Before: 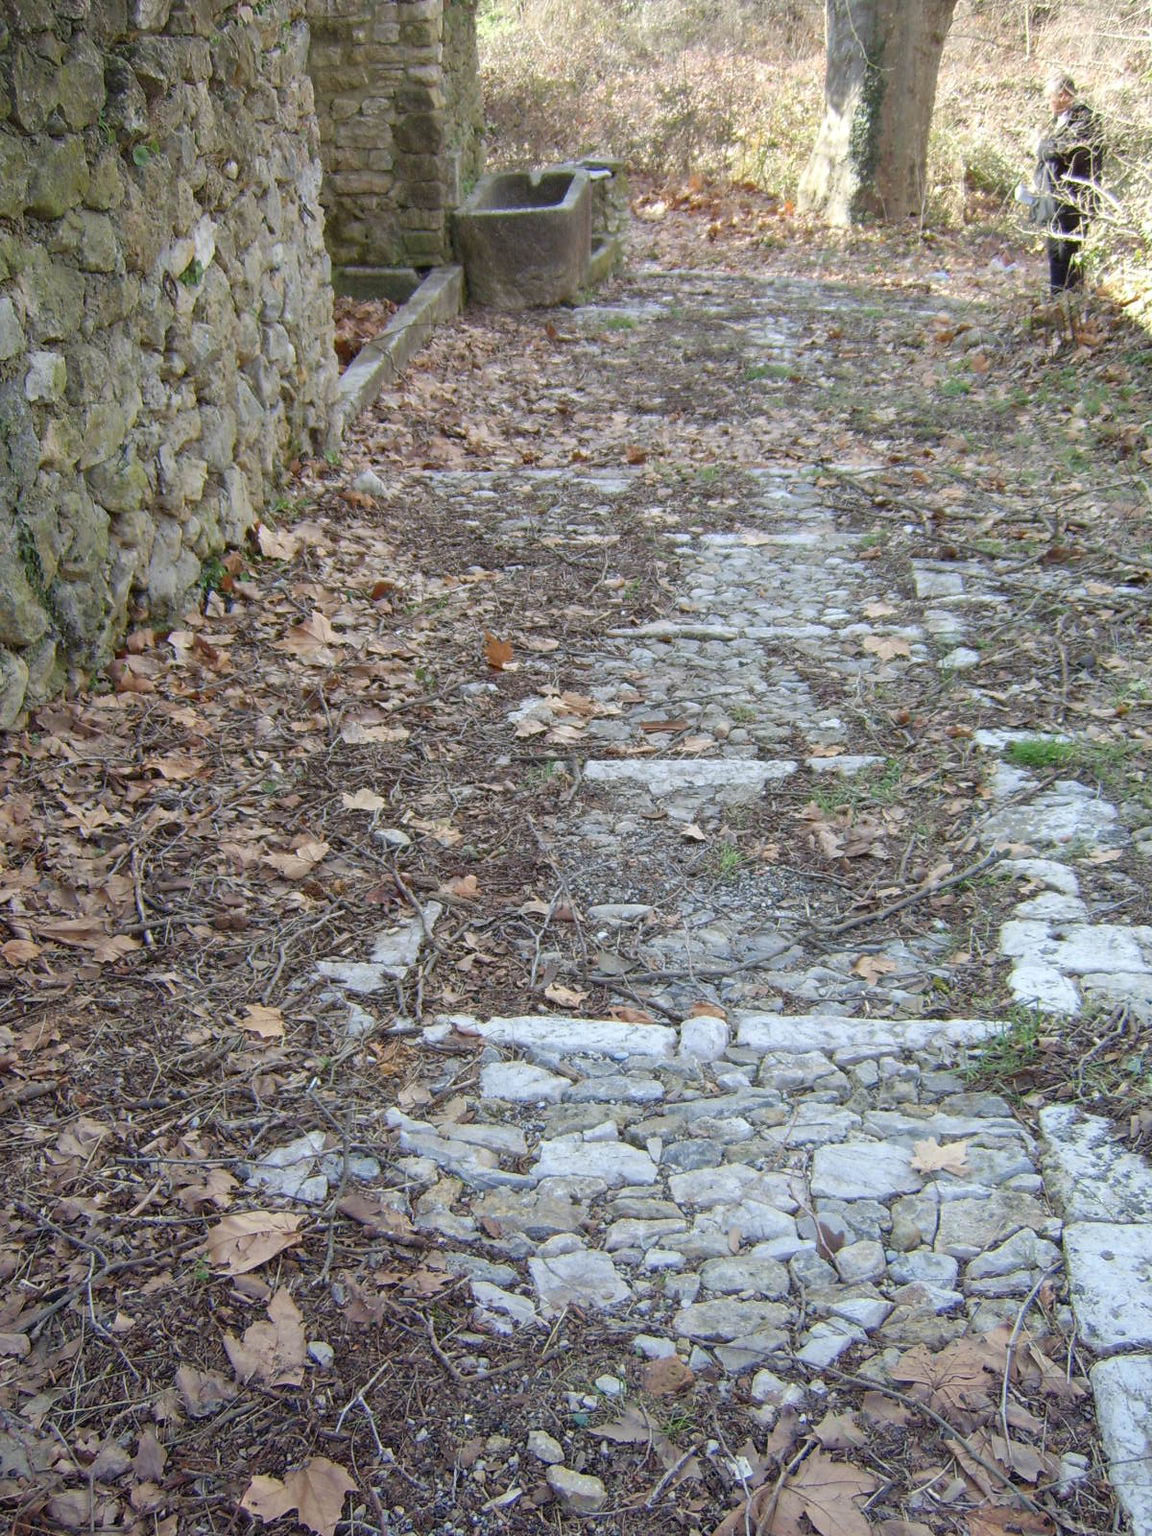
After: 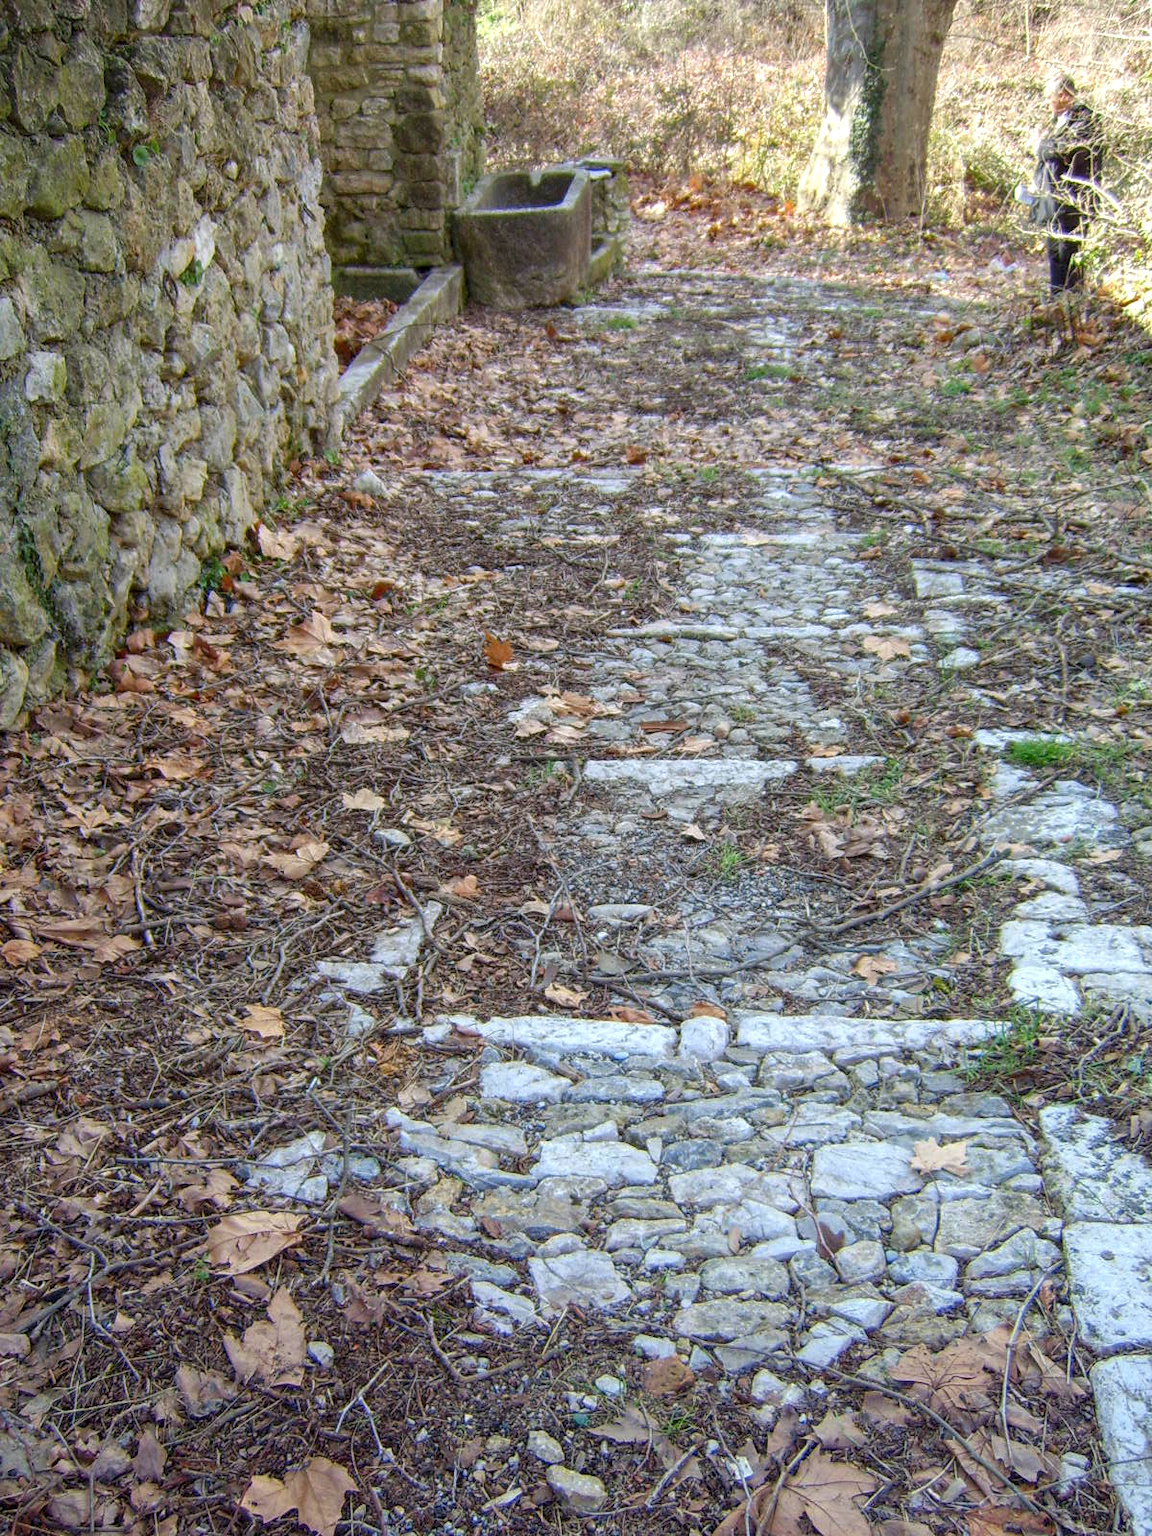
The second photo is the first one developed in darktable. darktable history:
local contrast: highlights 91%, shadows 87%, detail 160%, midtone range 0.2
shadows and highlights: shadows -9, white point adjustment 1.65, highlights 10.07
exposure: compensate highlight preservation false
color calibration: illuminant same as pipeline (D50), adaptation XYZ, x 0.346, y 0.358, temperature 5016.76 K
contrast brightness saturation: brightness -0.028, saturation 0.353
